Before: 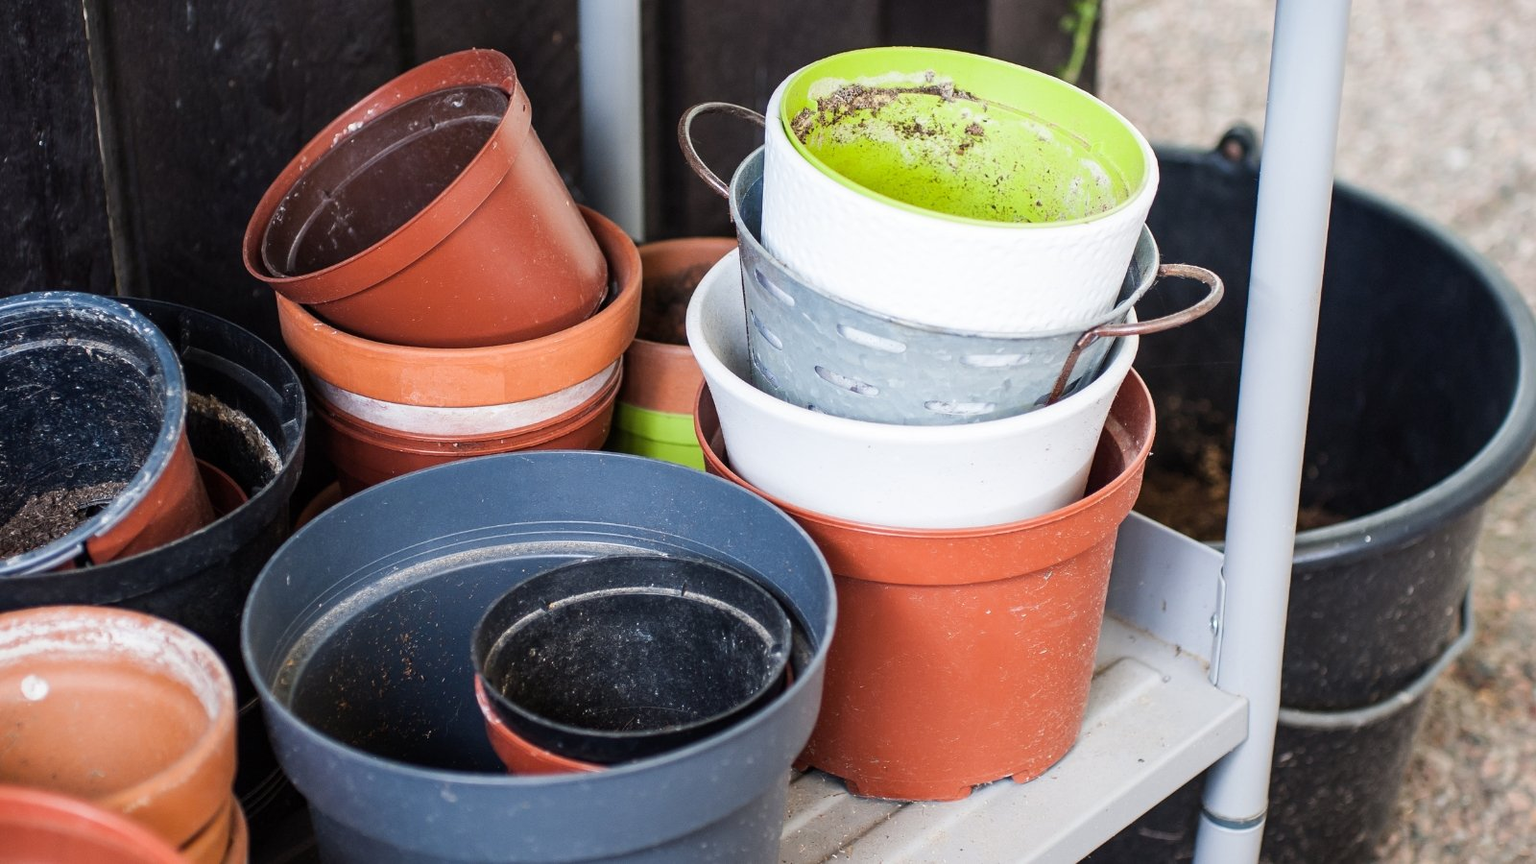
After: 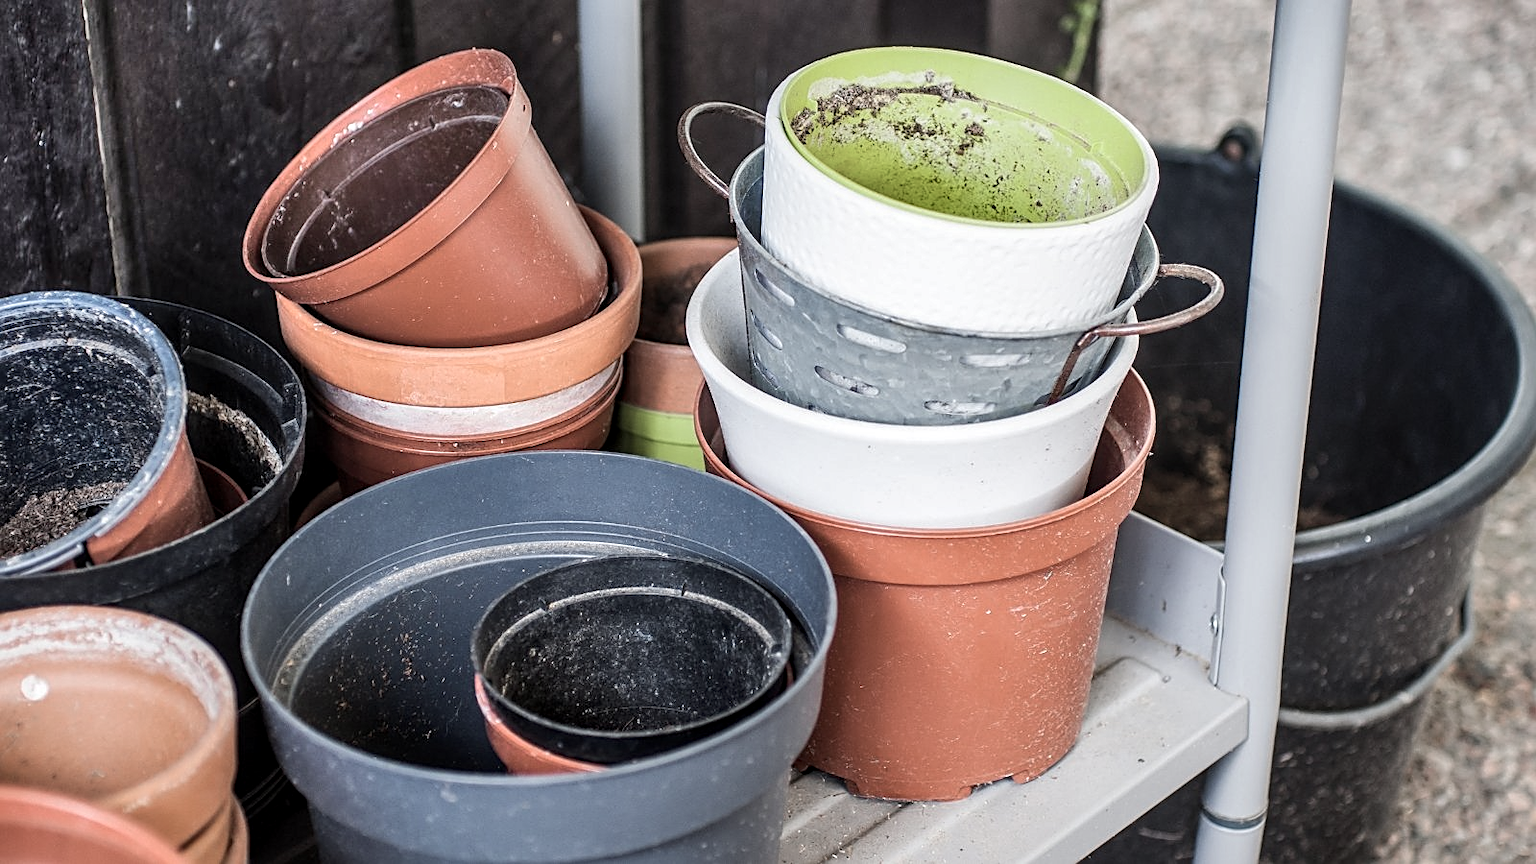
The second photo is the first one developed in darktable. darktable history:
sharpen: on, module defaults
color zones: curves: ch0 [(0, 0.559) (0.153, 0.551) (0.229, 0.5) (0.429, 0.5) (0.571, 0.5) (0.714, 0.5) (0.857, 0.5) (1, 0.559)]; ch1 [(0, 0.417) (0.112, 0.336) (0.213, 0.26) (0.429, 0.34) (0.571, 0.35) (0.683, 0.331) (0.857, 0.344) (1, 0.417)]
shadows and highlights: shadows 58.94, highlights -60.24, soften with gaussian
local contrast: on, module defaults
